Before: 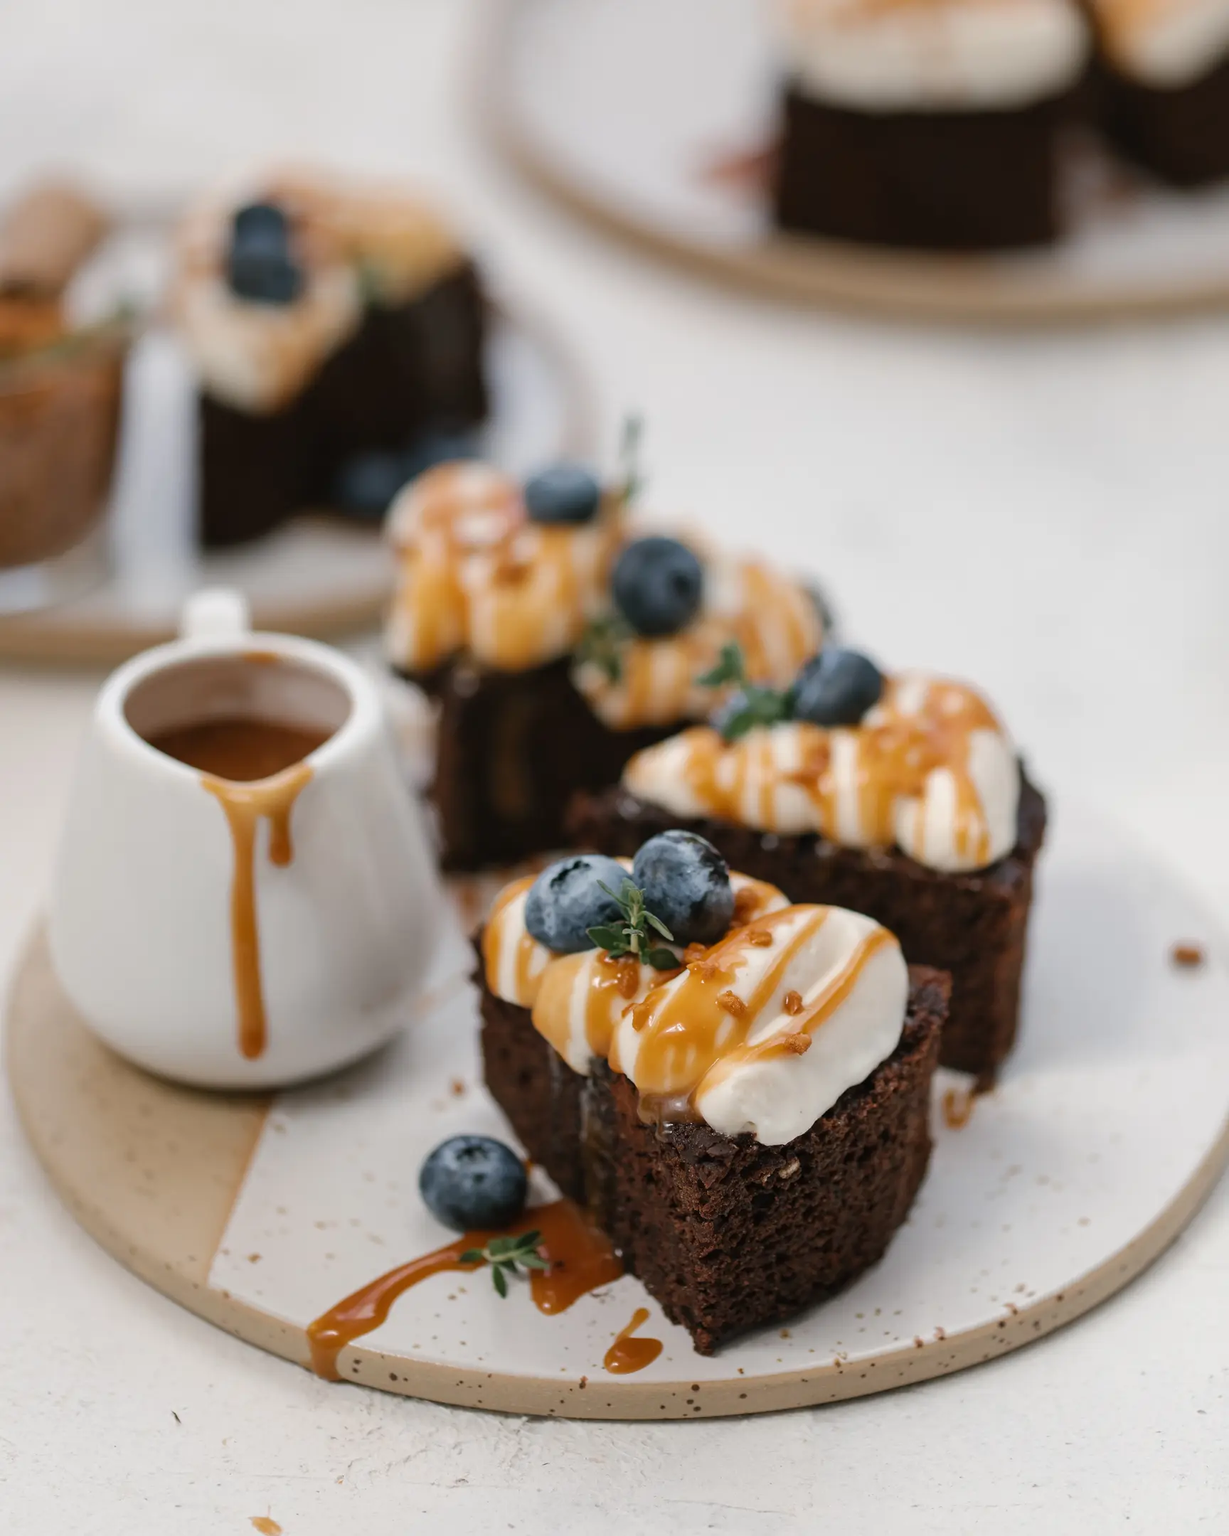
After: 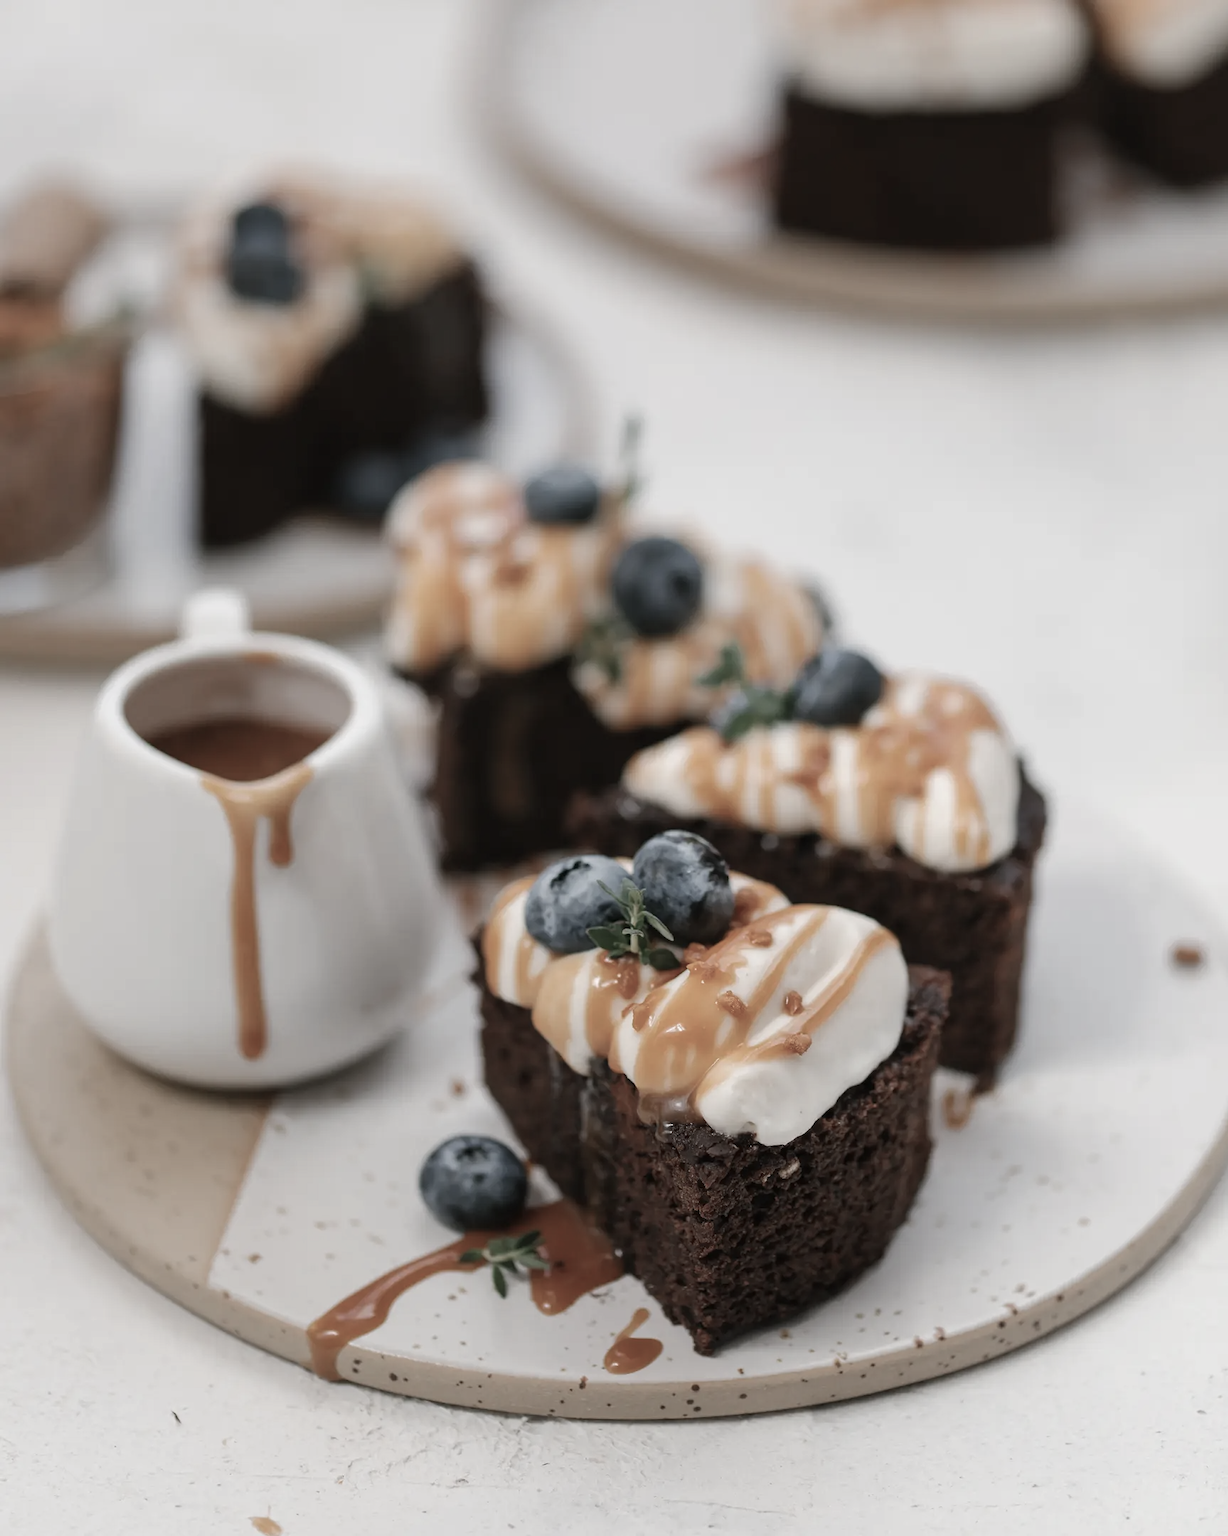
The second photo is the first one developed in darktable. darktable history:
color balance rgb: linear chroma grading › global chroma -16.06%, perceptual saturation grading › global saturation -32.85%, global vibrance -23.56%
white balance: emerald 1
